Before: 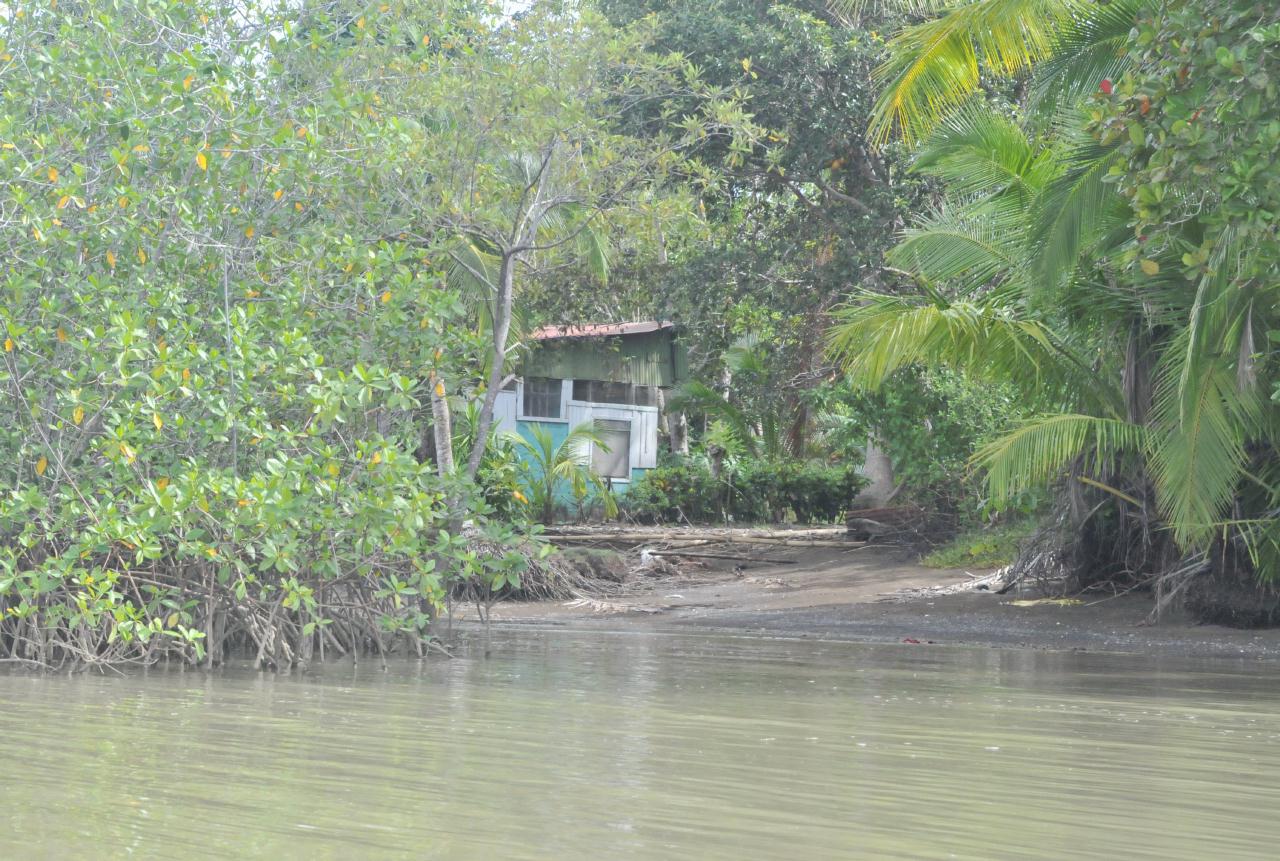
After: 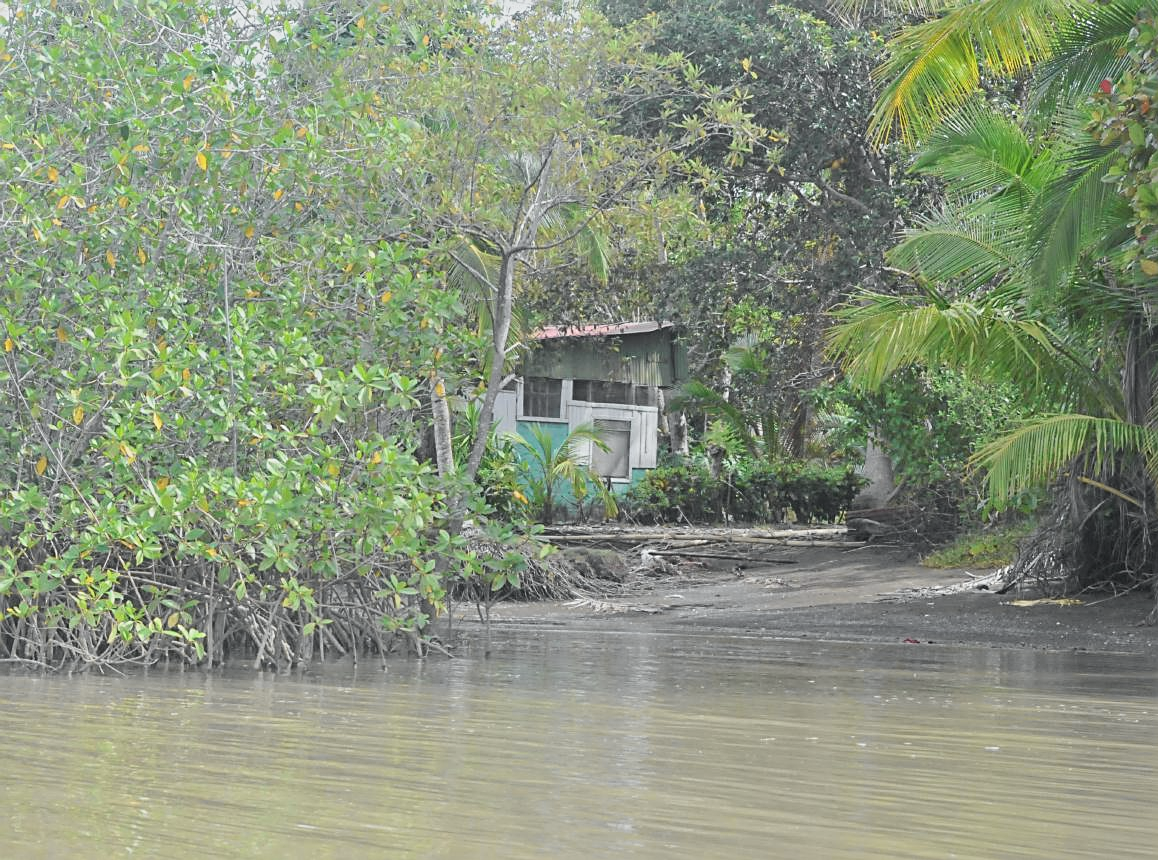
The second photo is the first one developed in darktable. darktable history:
exposure: exposure -0.451 EV, compensate exposure bias true, compensate highlight preservation false
tone curve: curves: ch0 [(0, 0.009) (0.037, 0.035) (0.131, 0.126) (0.275, 0.28) (0.476, 0.514) (0.617, 0.667) (0.704, 0.759) (0.813, 0.863) (0.911, 0.931) (0.997, 1)]; ch1 [(0, 0) (0.318, 0.271) (0.444, 0.438) (0.493, 0.496) (0.508, 0.5) (0.534, 0.535) (0.57, 0.582) (0.65, 0.664) (0.746, 0.764) (1, 1)]; ch2 [(0, 0) (0.246, 0.24) (0.36, 0.381) (0.415, 0.434) (0.476, 0.492) (0.502, 0.499) (0.522, 0.518) (0.533, 0.534) (0.586, 0.598) (0.634, 0.643) (0.706, 0.717) (0.853, 0.83) (1, 0.951)], color space Lab, independent channels, preserve colors none
sharpen: amount 0.591
crop: right 9.51%, bottom 0.022%
